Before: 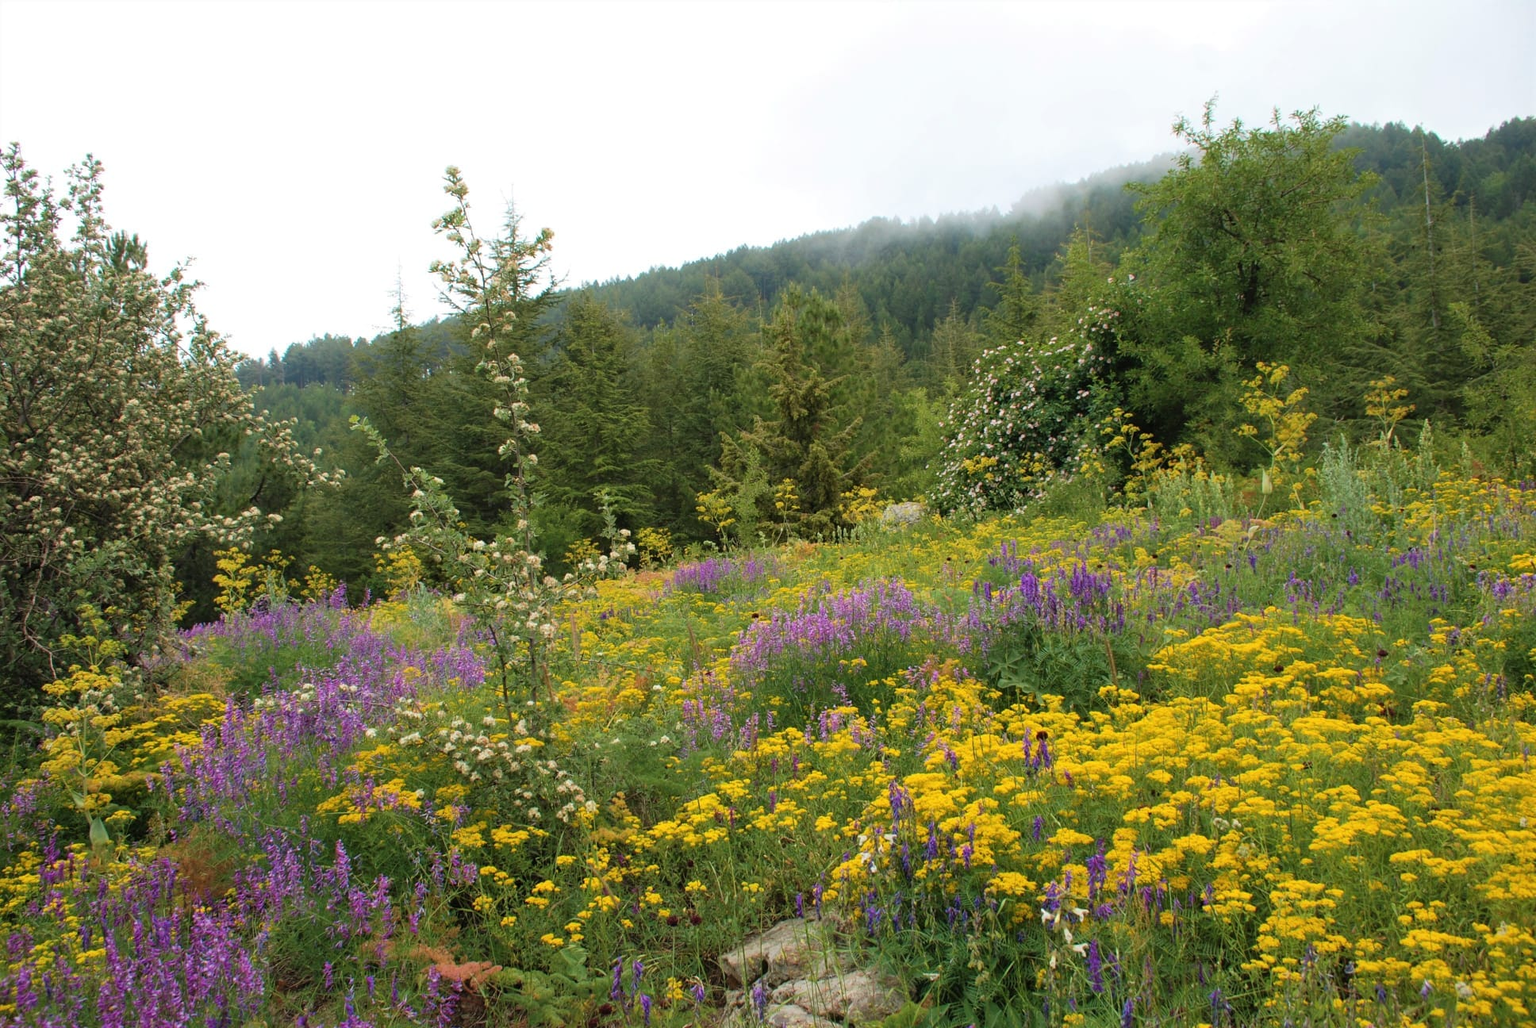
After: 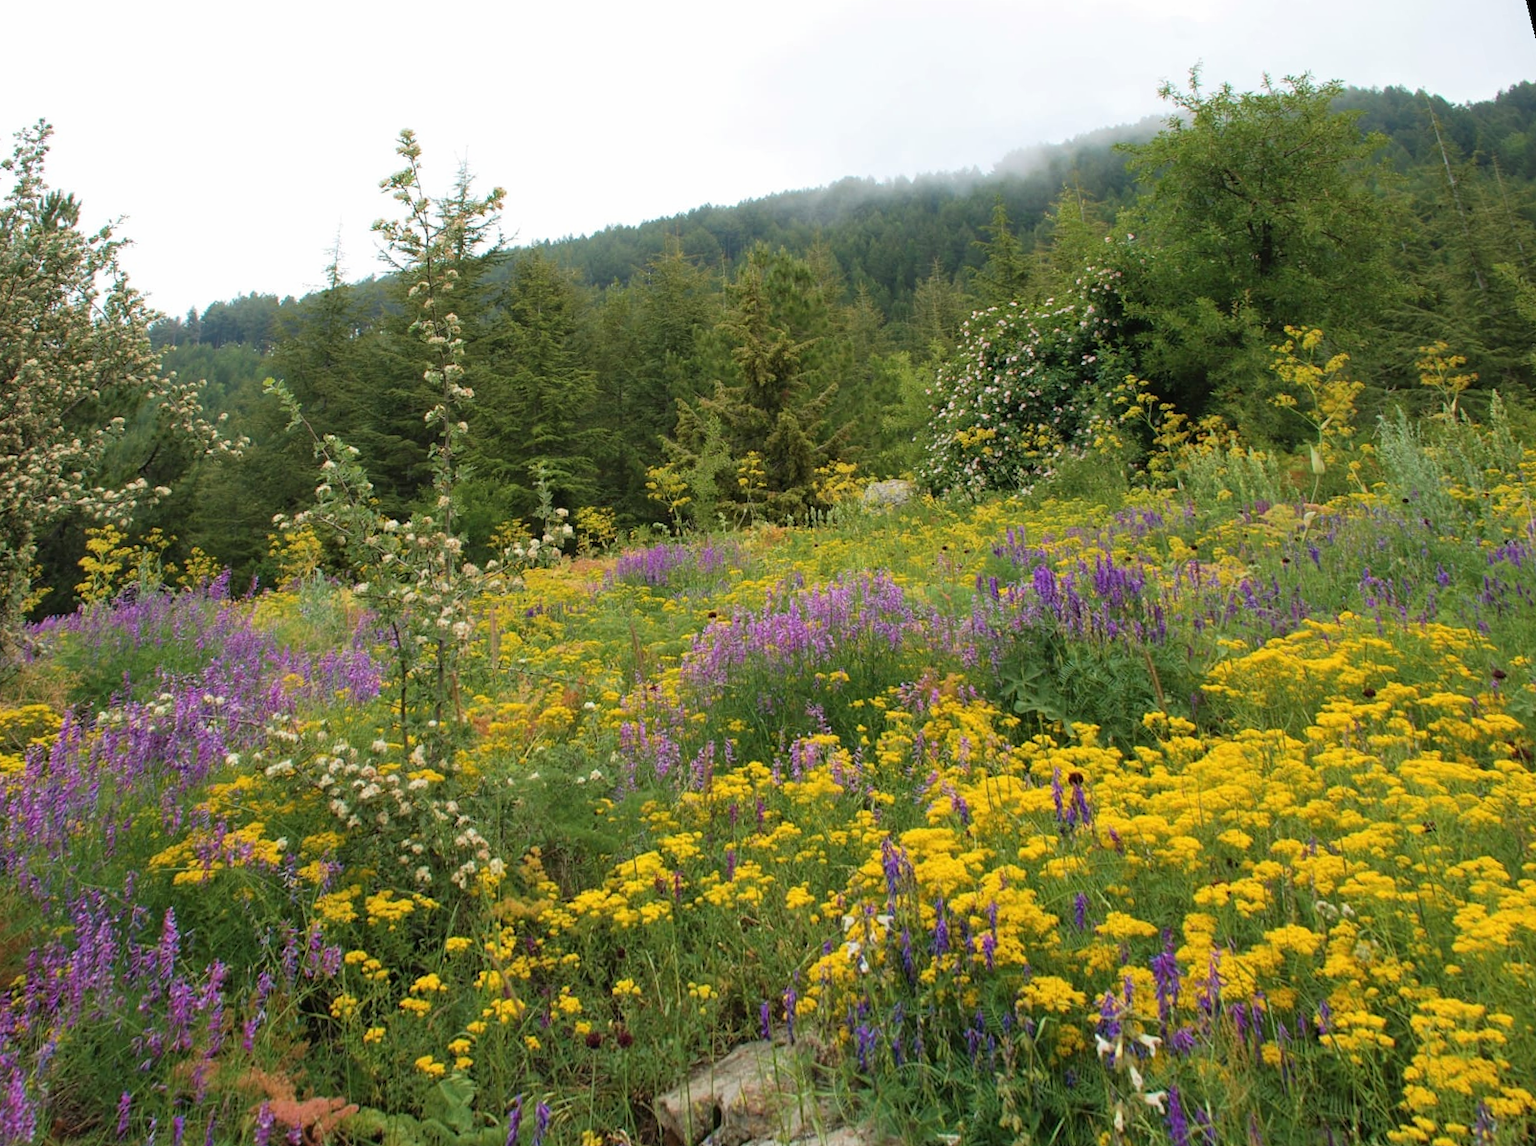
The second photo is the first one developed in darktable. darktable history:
crop and rotate: top 0%, bottom 5.097%
exposure: exposure -0.01 EV, compensate highlight preservation false
rotate and perspective: rotation 0.72°, lens shift (vertical) -0.352, lens shift (horizontal) -0.051, crop left 0.152, crop right 0.859, crop top 0.019, crop bottom 0.964
